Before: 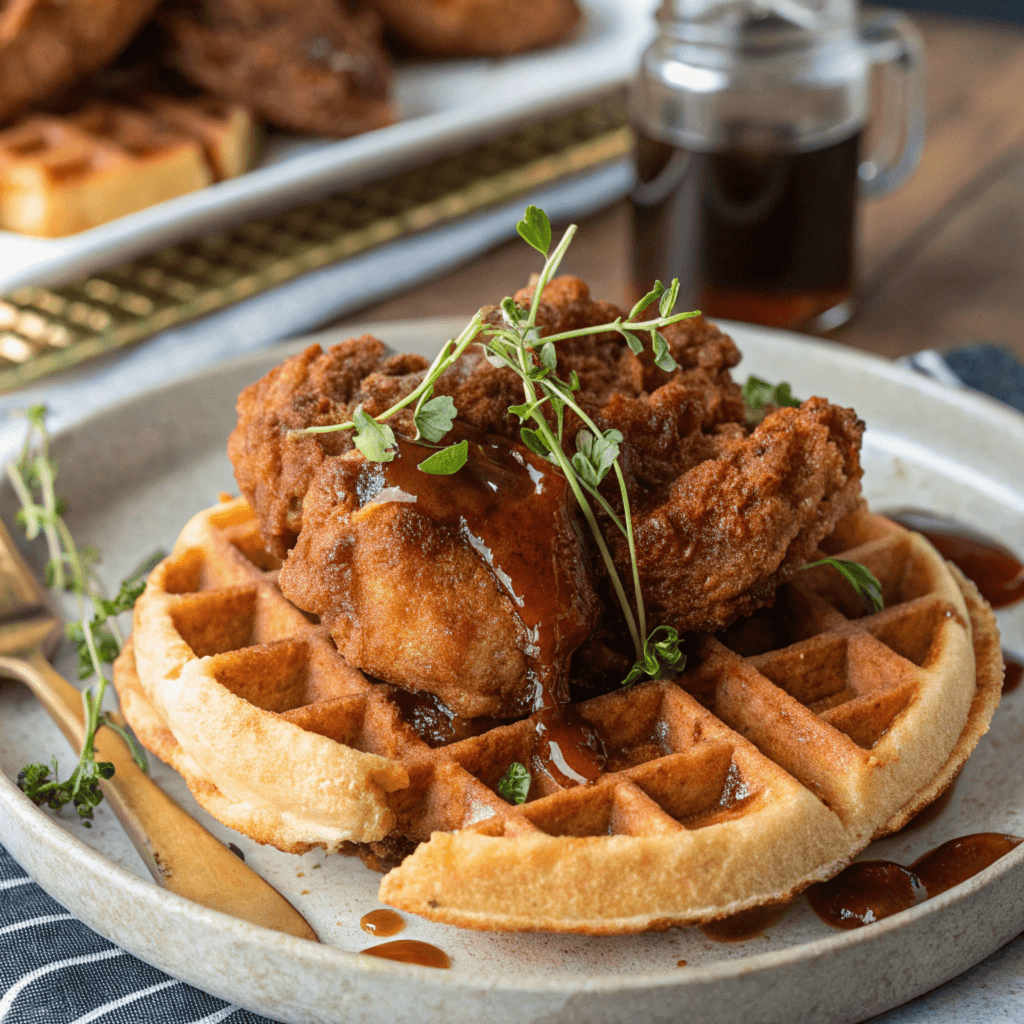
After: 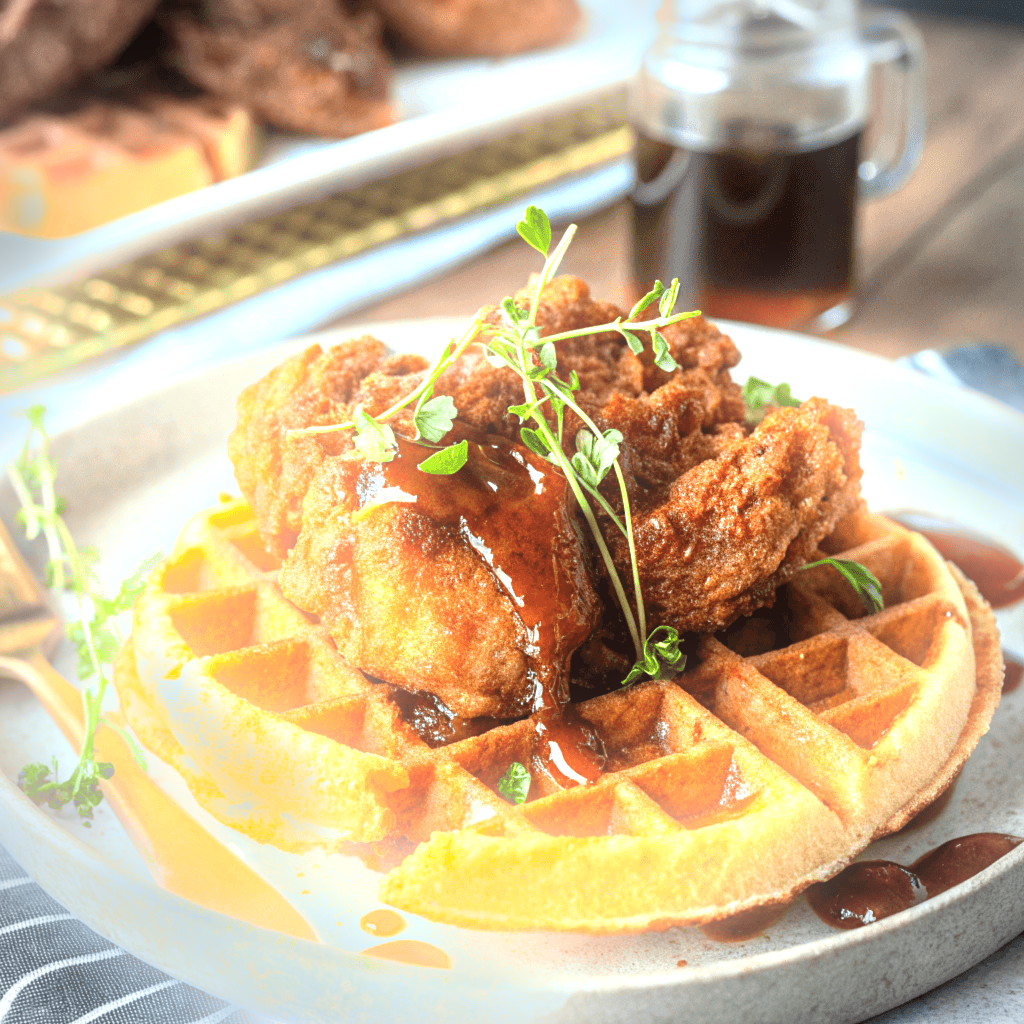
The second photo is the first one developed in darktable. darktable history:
exposure: black level correction 0, exposure 1.625 EV, compensate exposure bias true, compensate highlight preservation false
bloom: size 9%, threshold 100%, strength 7%
vignetting: on, module defaults
color calibration: output R [1.003, 0.027, -0.041, 0], output G [-0.018, 1.043, -0.038, 0], output B [0.071, -0.086, 1.017, 0], illuminant as shot in camera, x 0.359, y 0.362, temperature 4570.54 K
